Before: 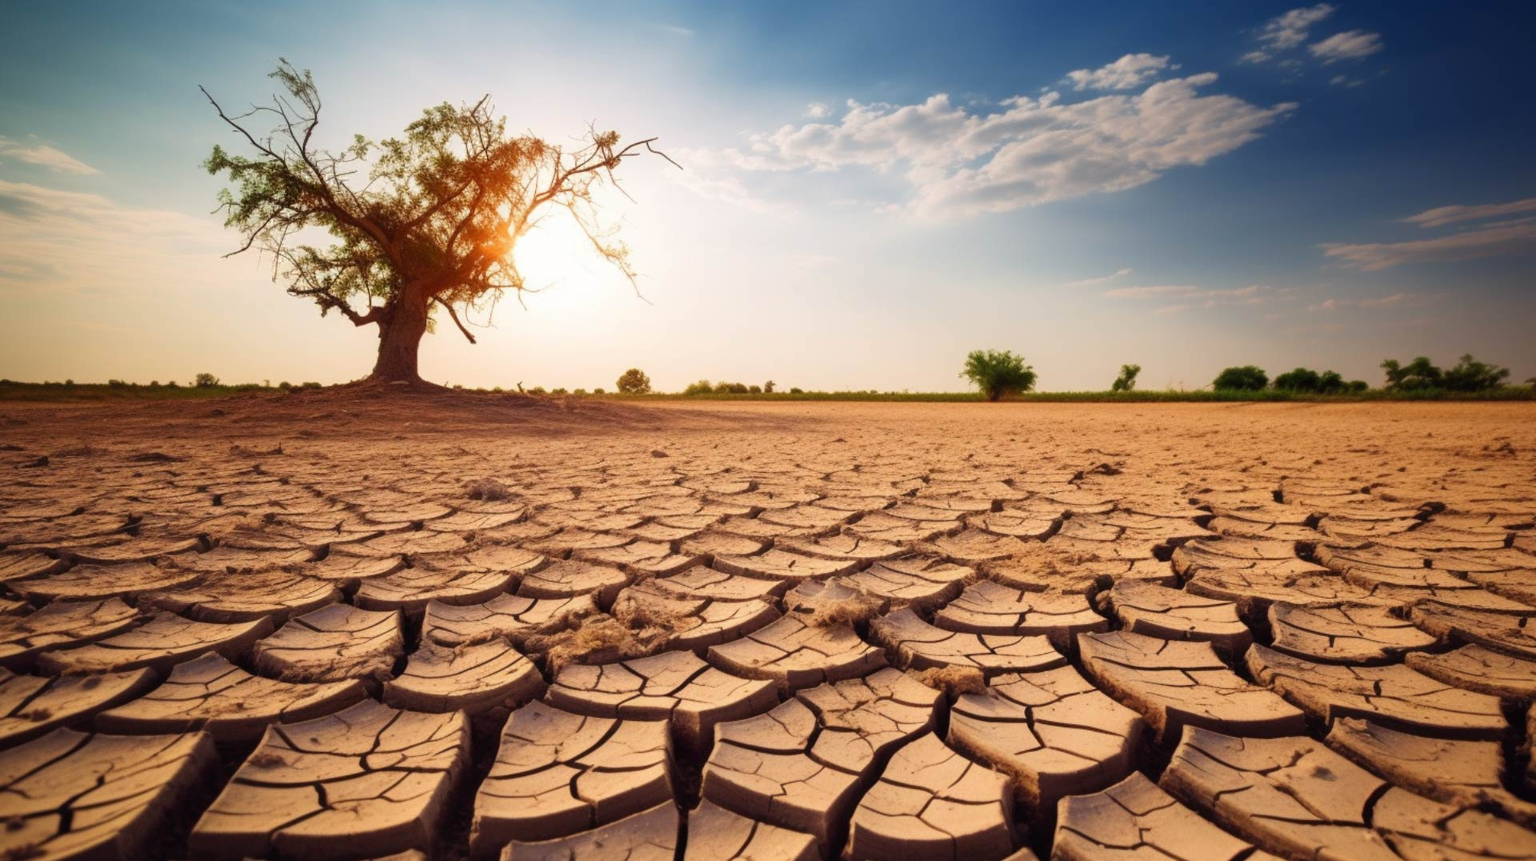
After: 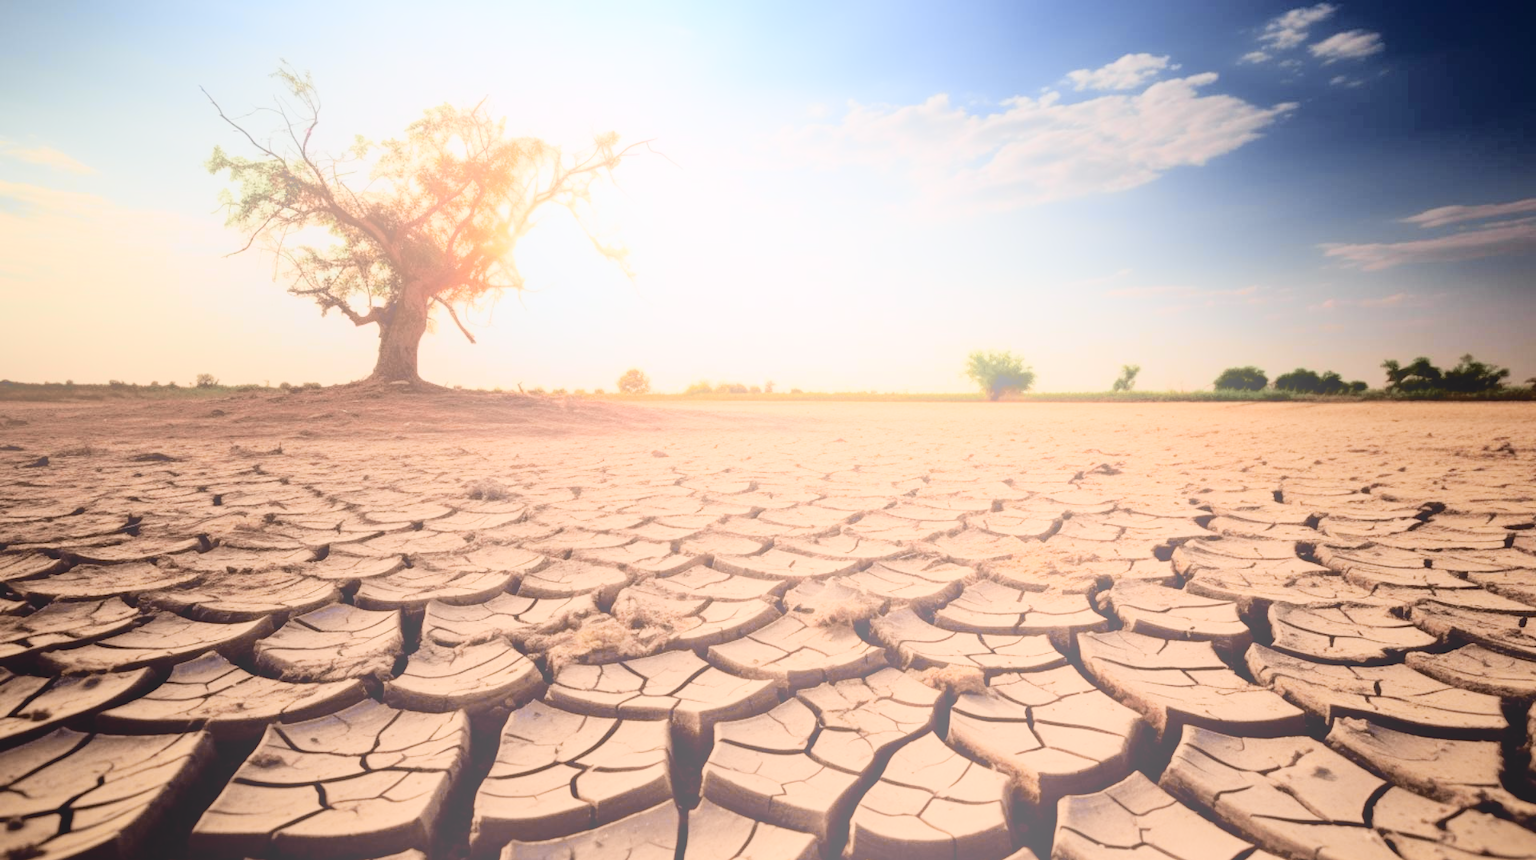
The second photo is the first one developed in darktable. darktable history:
tone curve: curves: ch0 [(0, 0) (0.105, 0.044) (0.195, 0.128) (0.283, 0.283) (0.384, 0.404) (0.485, 0.531) (0.635, 0.7) (0.832, 0.858) (1, 0.977)]; ch1 [(0, 0) (0.161, 0.092) (0.35, 0.33) (0.379, 0.401) (0.448, 0.478) (0.498, 0.503) (0.531, 0.537) (0.586, 0.563) (0.687, 0.648) (1, 1)]; ch2 [(0, 0) (0.359, 0.372) (0.437, 0.437) (0.483, 0.484) (0.53, 0.515) (0.556, 0.553) (0.635, 0.589) (1, 1)], color space Lab, independent channels, preserve colors none
exposure: black level correction 0, exposure 0.68 EV, compensate exposure bias true, compensate highlight preservation false
bloom: size 40%
filmic rgb: black relative exposure -7.65 EV, white relative exposure 4.56 EV, hardness 3.61
white balance: red 0.978, blue 0.999
